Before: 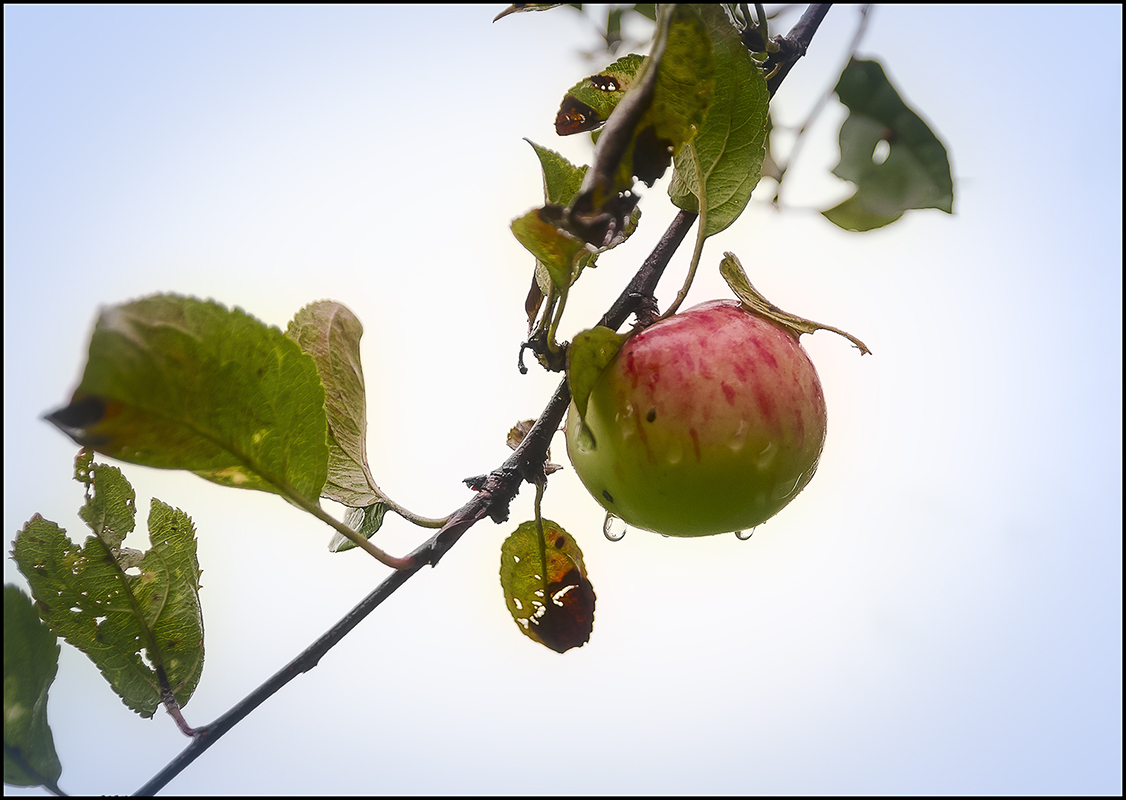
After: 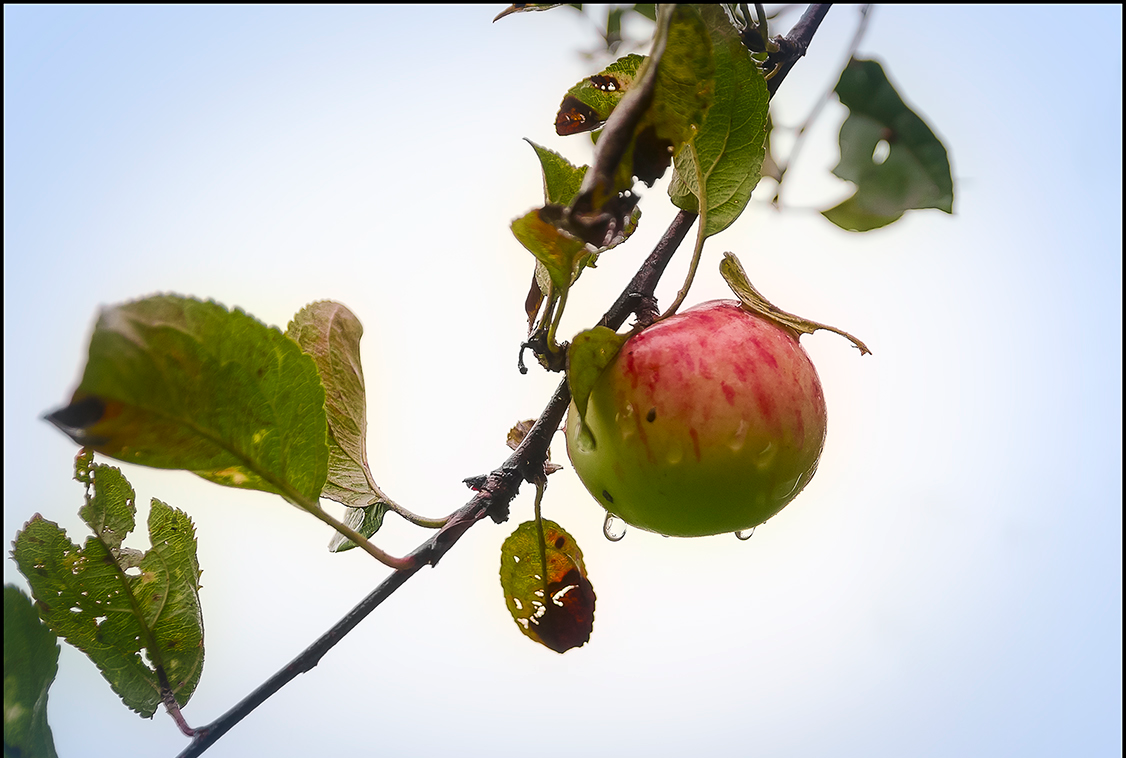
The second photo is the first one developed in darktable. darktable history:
shadows and highlights: shadows 20.68, highlights -20.77, soften with gaussian
crop and rotate: top 0%, bottom 5.222%
